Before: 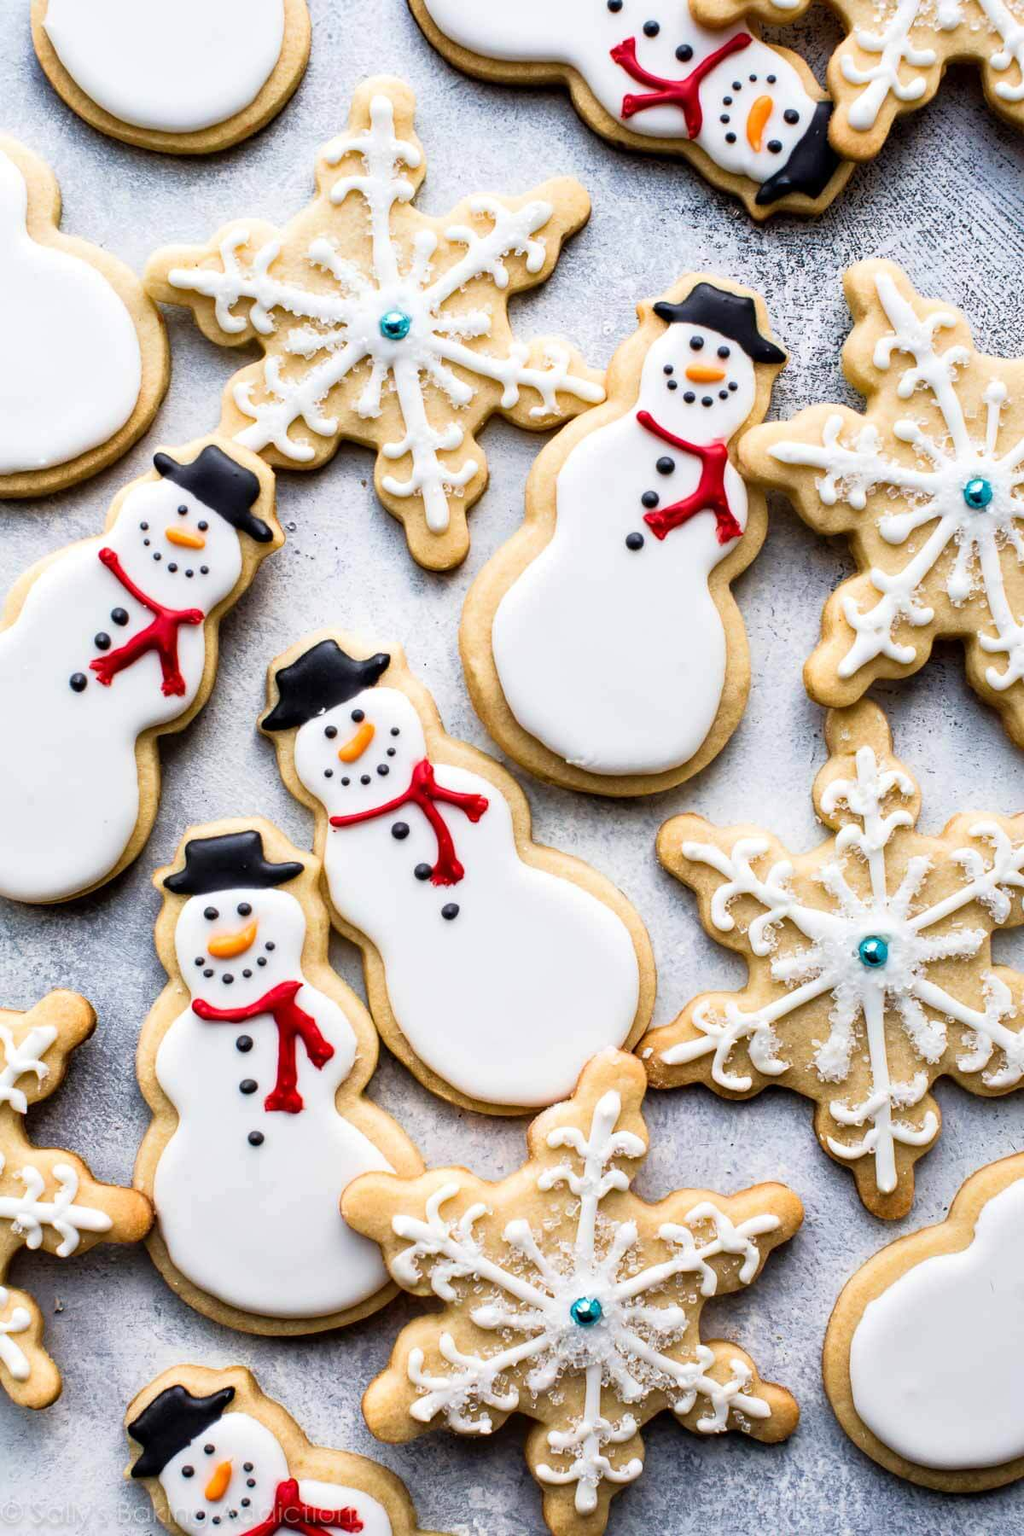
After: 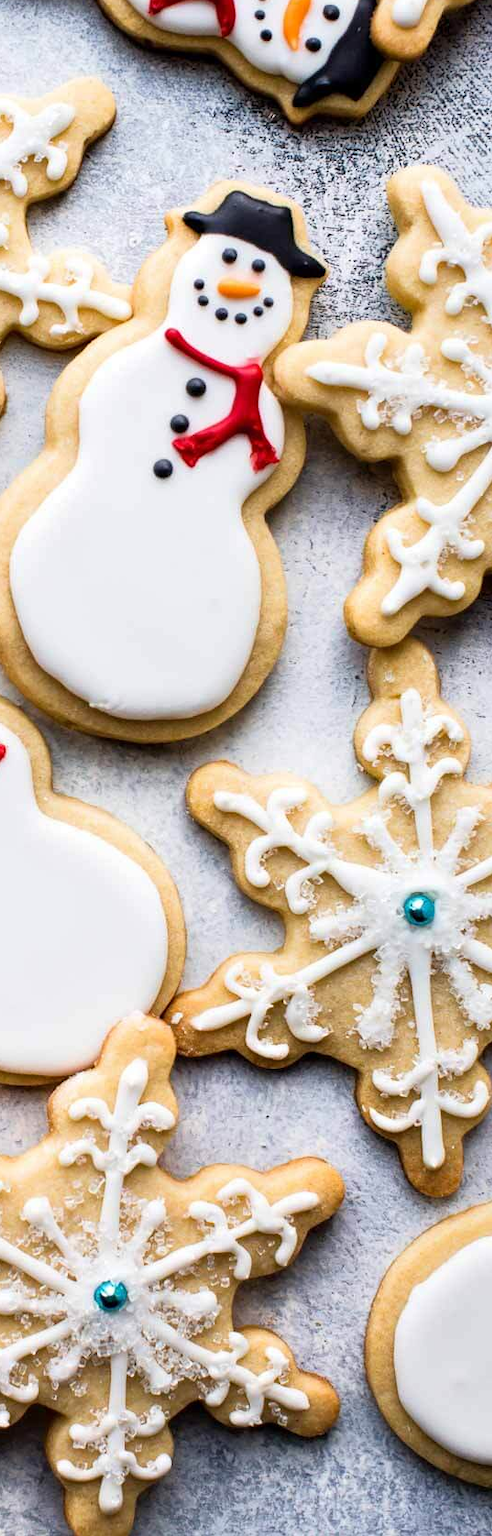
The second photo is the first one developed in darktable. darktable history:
tone equalizer: on, module defaults
crop: left 47.205%, top 6.883%, right 7.968%
